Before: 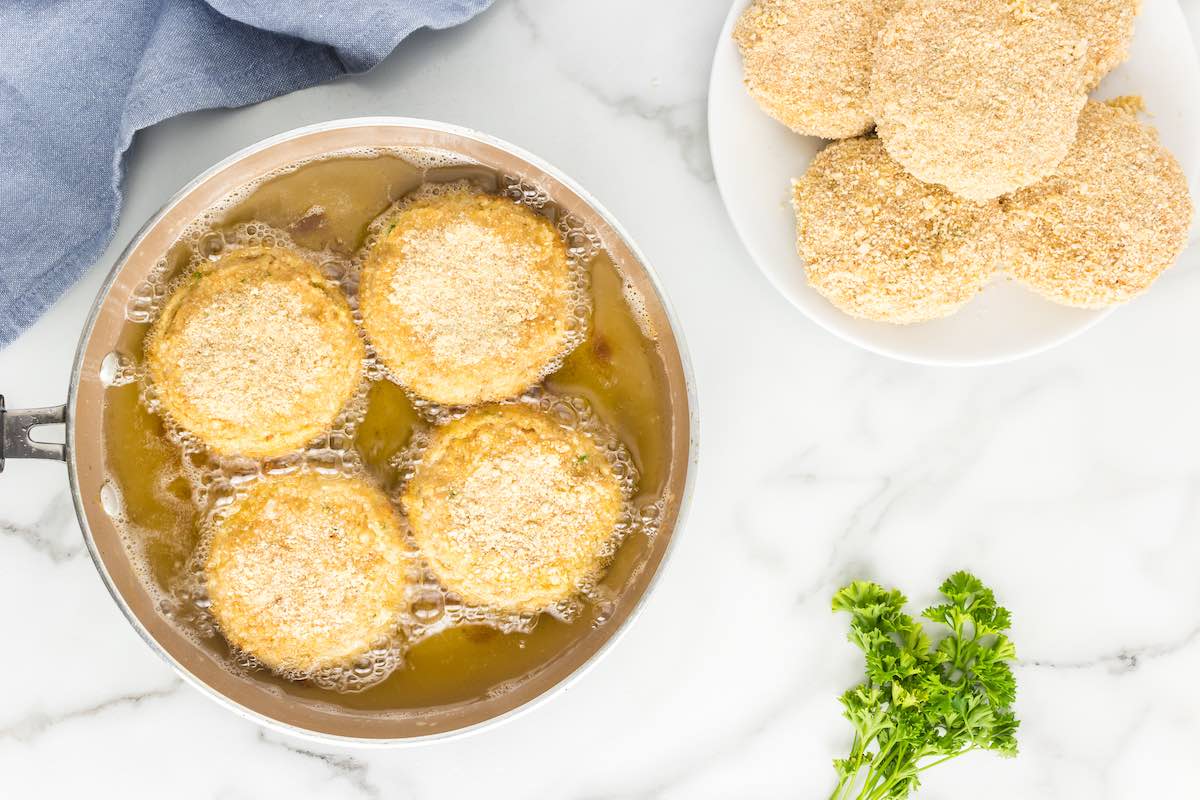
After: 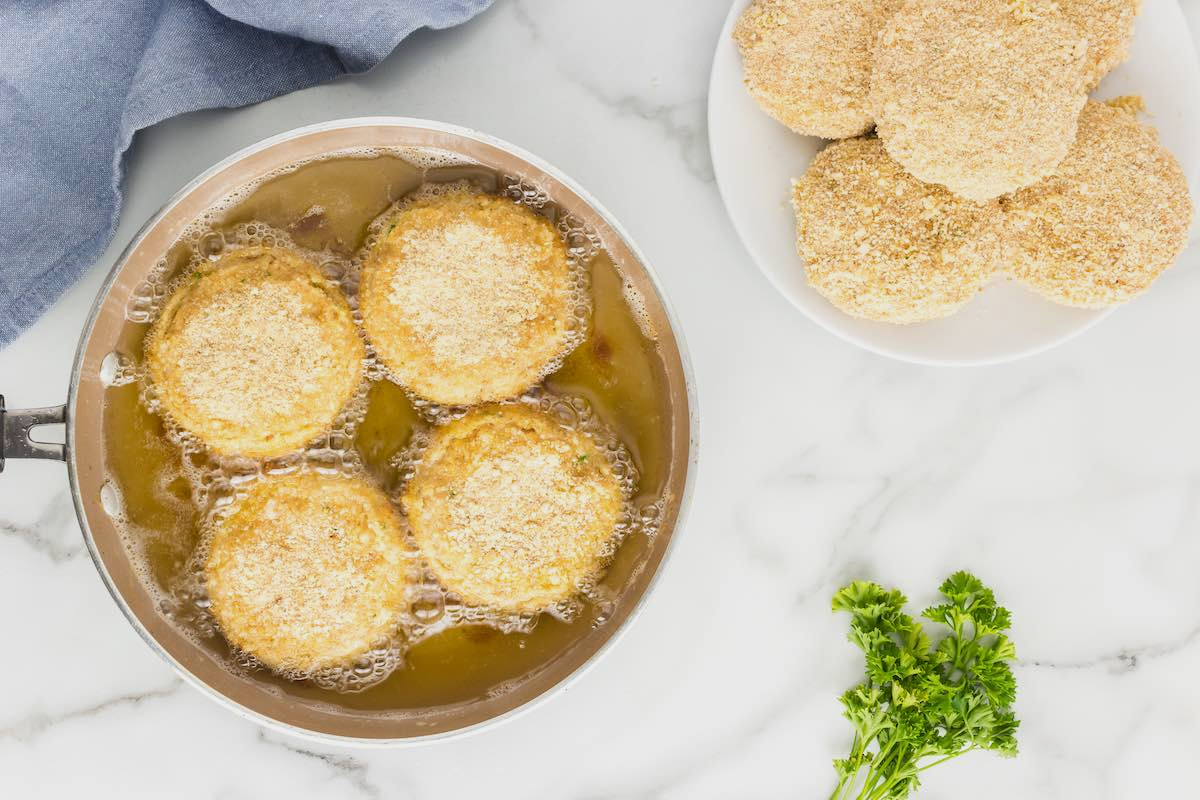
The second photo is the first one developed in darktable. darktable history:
tone equalizer: -8 EV 0.263 EV, -7 EV 0.451 EV, -6 EV 0.391 EV, -5 EV 0.254 EV, -3 EV -0.258 EV, -2 EV -0.393 EV, -1 EV -0.433 EV, +0 EV -0.236 EV
